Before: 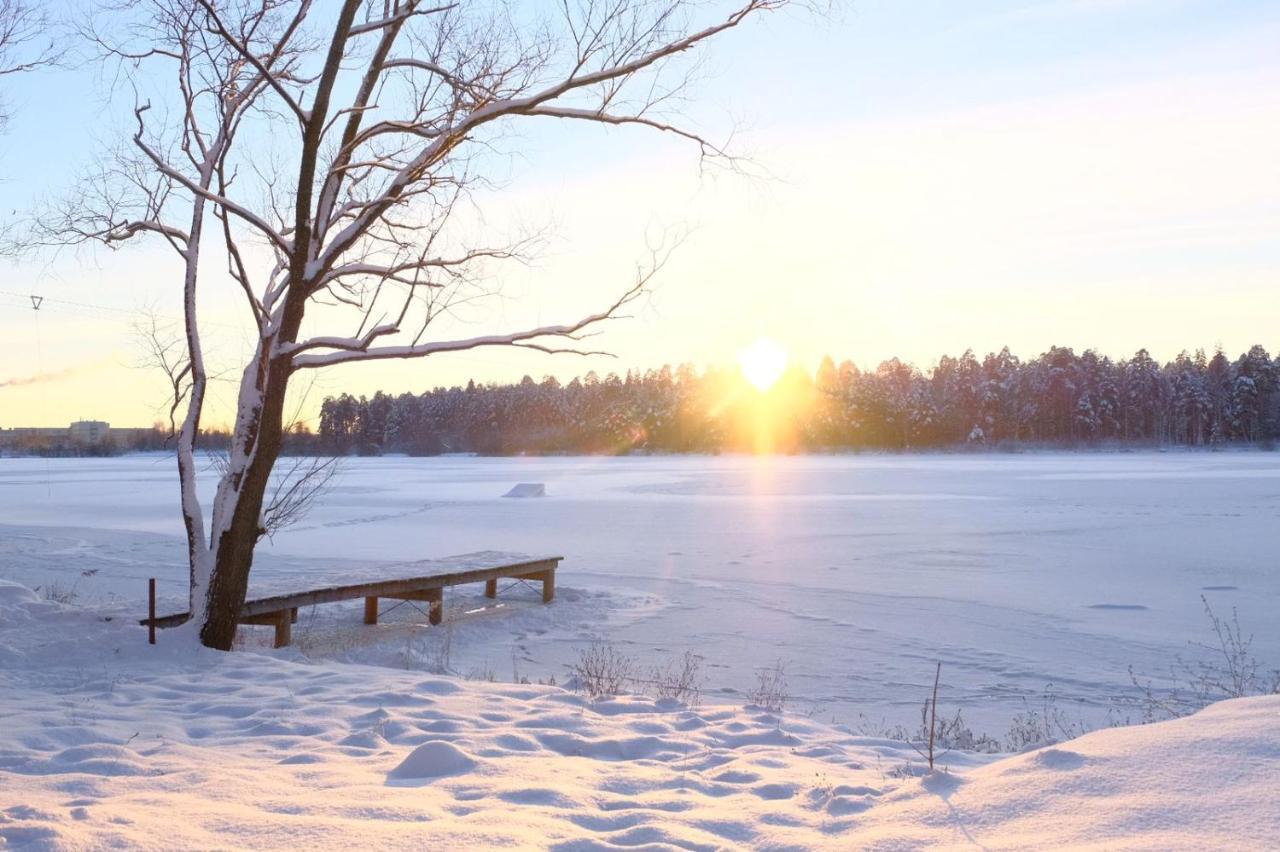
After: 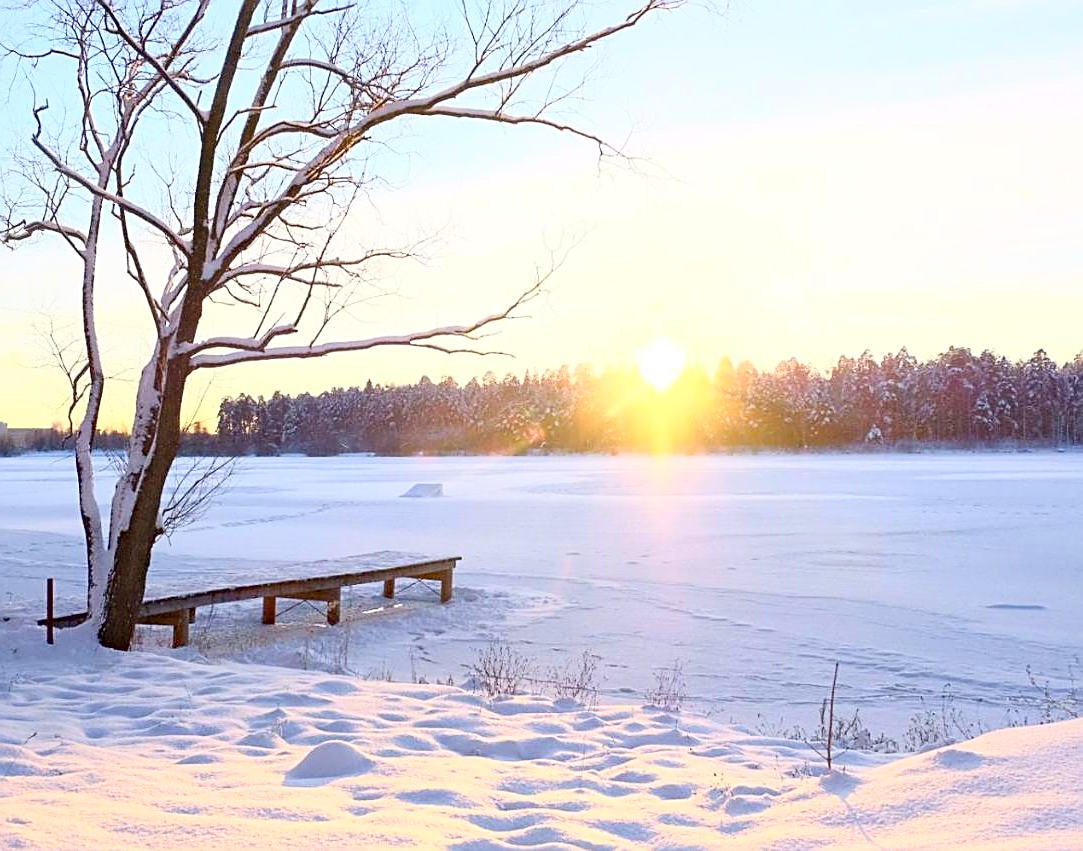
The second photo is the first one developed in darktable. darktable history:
contrast brightness saturation: contrast 0.205, brightness 0.166, saturation 0.216
crop: left 7.982%, right 7.361%
sharpen: amount 0.749
haze removal: strength 0.287, distance 0.253, compatibility mode true, adaptive false
